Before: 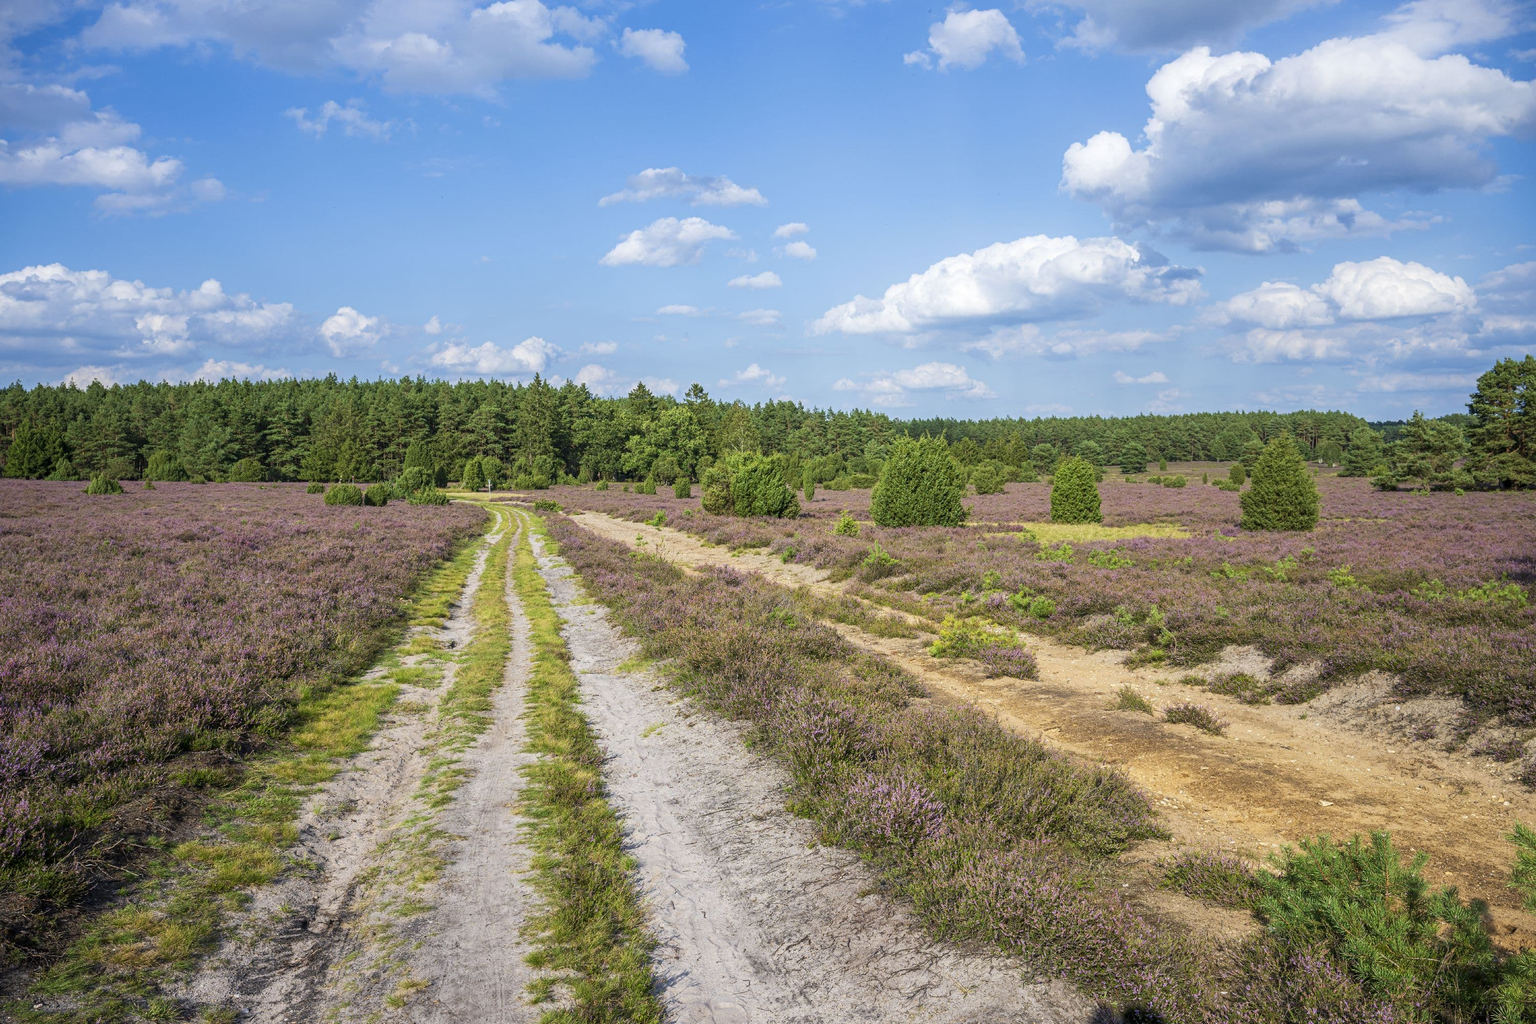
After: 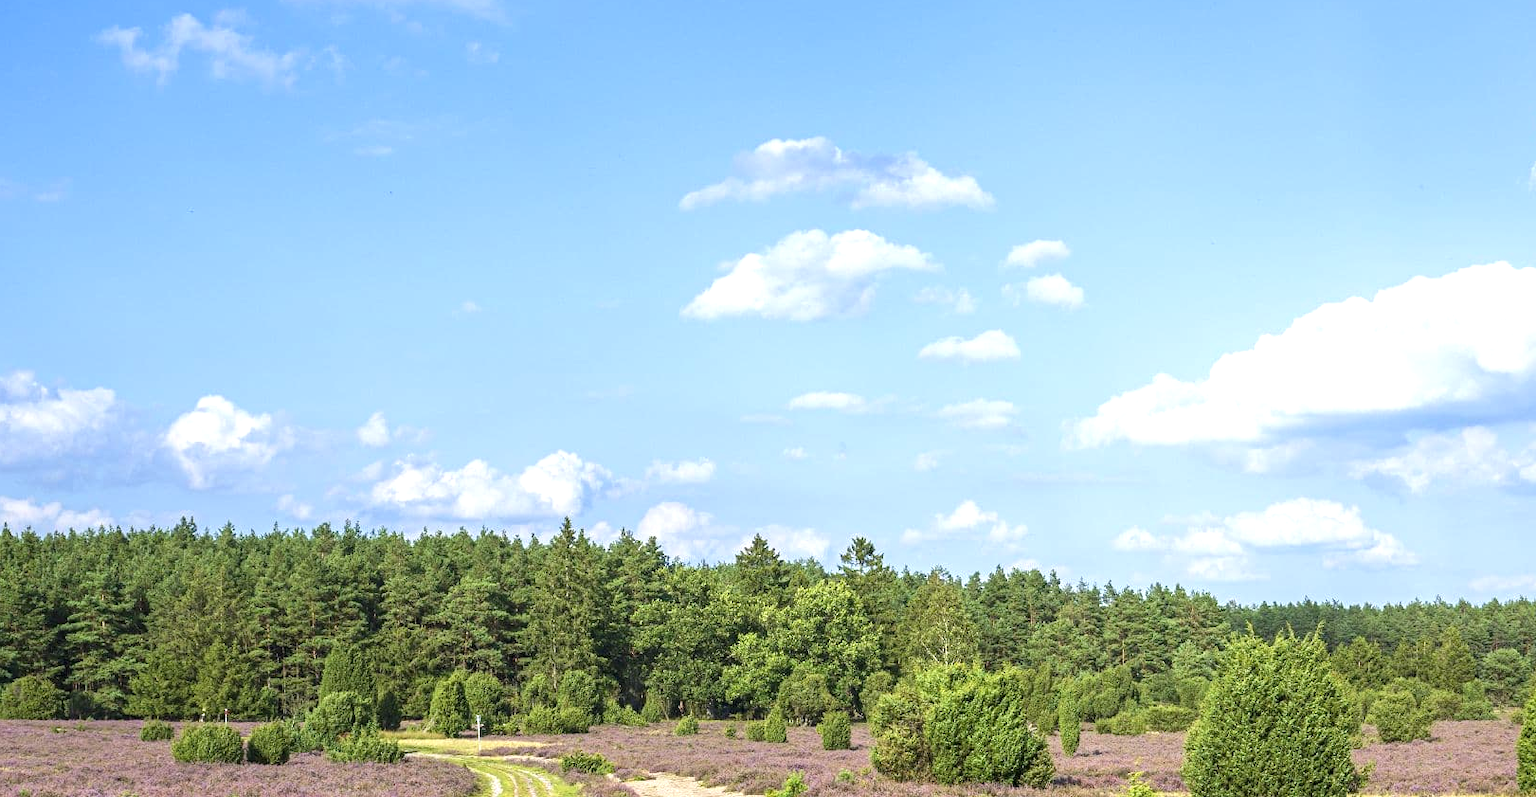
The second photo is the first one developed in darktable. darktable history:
crop: left 15.043%, top 9.111%, right 30.891%, bottom 48.758%
exposure: exposure 0.605 EV, compensate exposure bias true, compensate highlight preservation false
